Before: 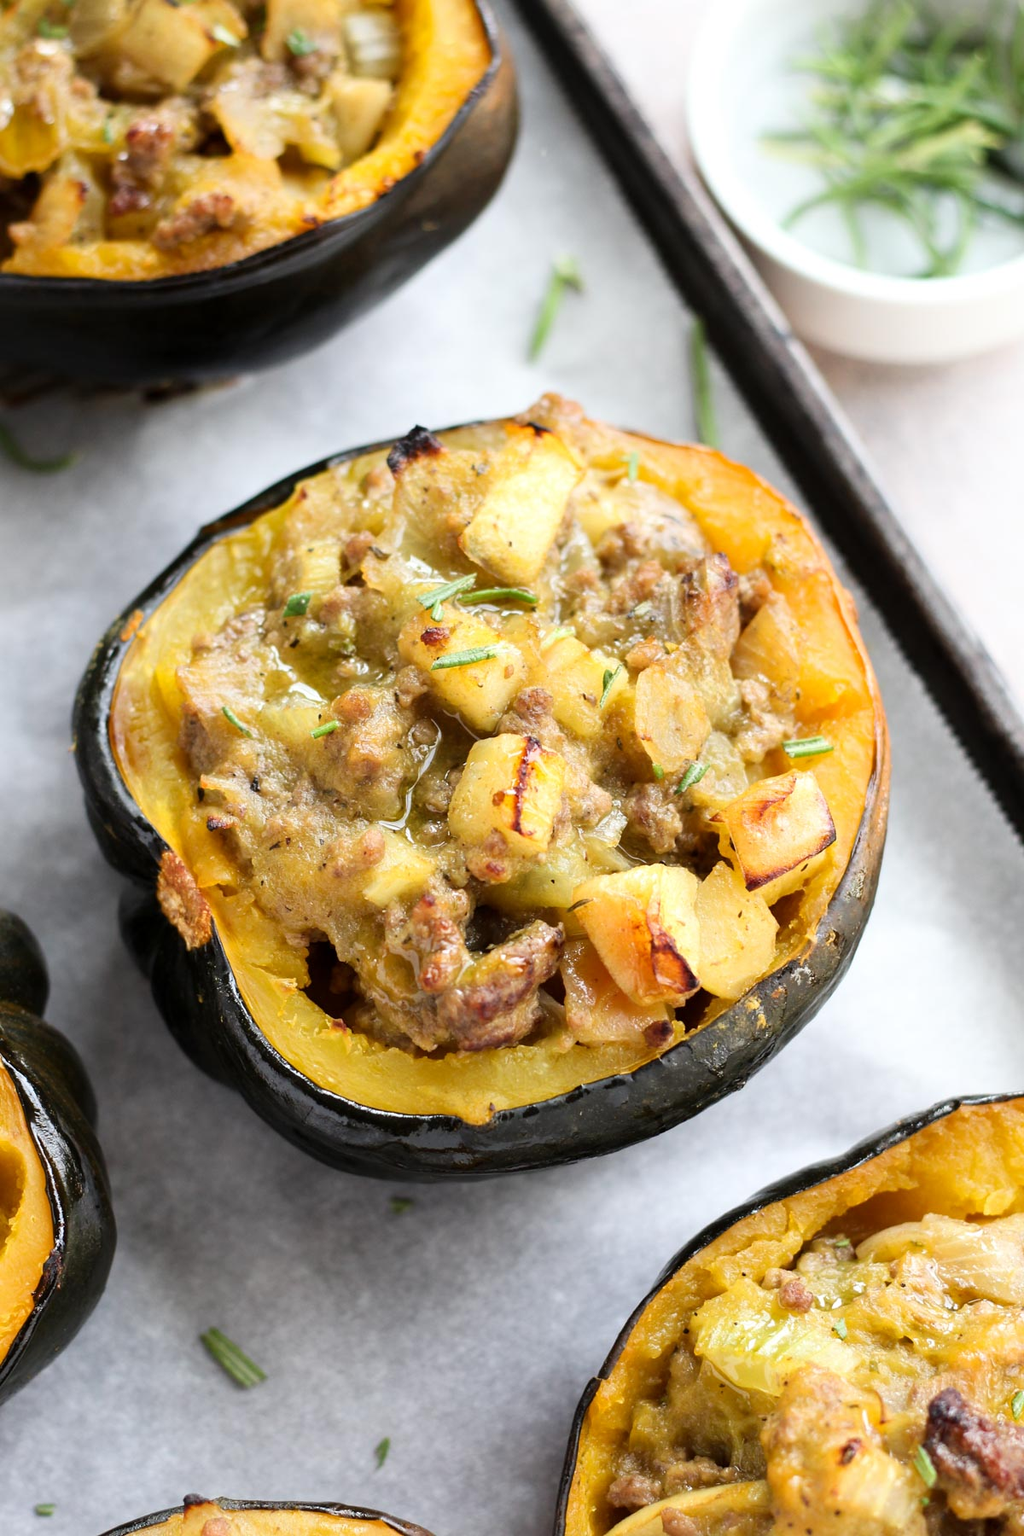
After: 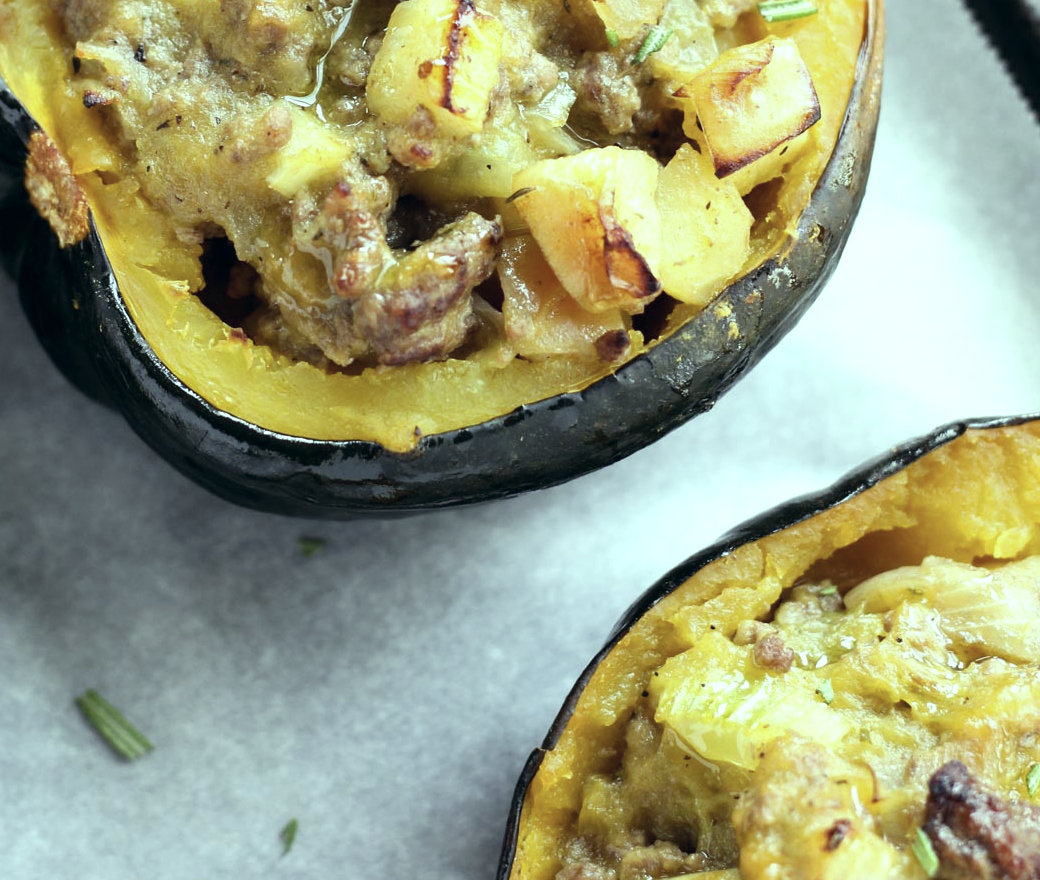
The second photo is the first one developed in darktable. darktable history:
color balance: mode lift, gamma, gain (sRGB), lift [0.997, 0.979, 1.021, 1.011], gamma [1, 1.084, 0.916, 0.998], gain [1, 0.87, 1.13, 1.101], contrast 4.55%, contrast fulcrum 38.24%, output saturation 104.09%
color correction: highlights a* 2.75, highlights b* 5, shadows a* -2.04, shadows b* -4.84, saturation 0.8
crop and rotate: left 13.306%, top 48.129%, bottom 2.928%
